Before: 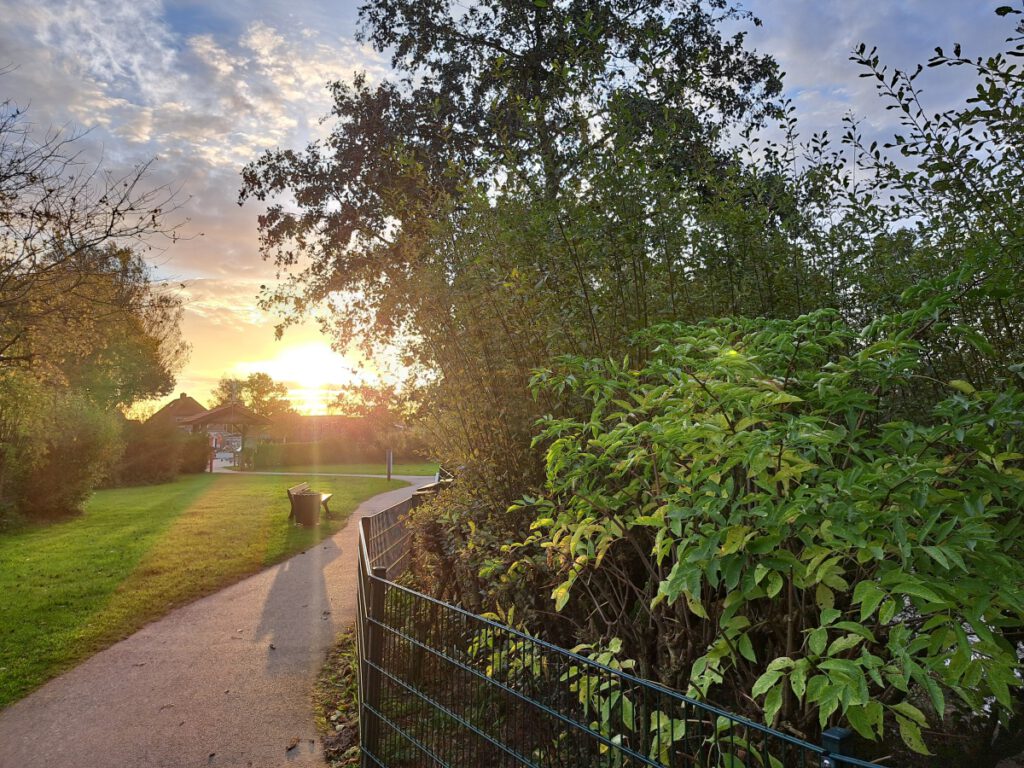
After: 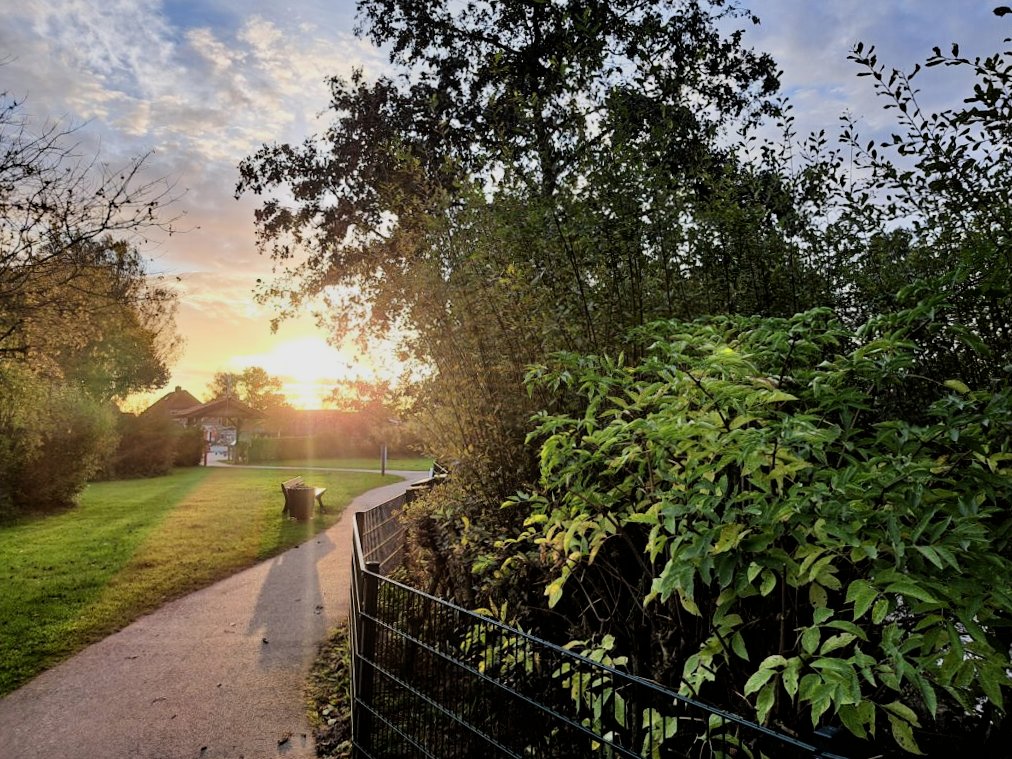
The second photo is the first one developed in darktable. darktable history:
filmic rgb: black relative exposure -5 EV, hardness 2.88, contrast 1.4
crop and rotate: angle -0.5°
